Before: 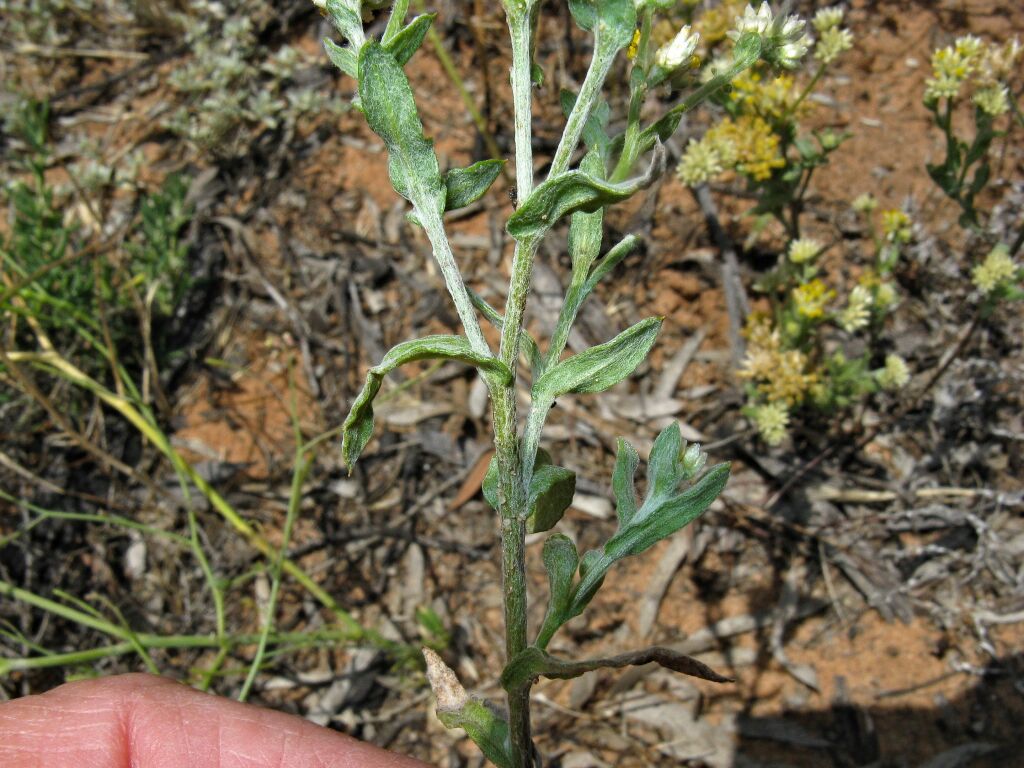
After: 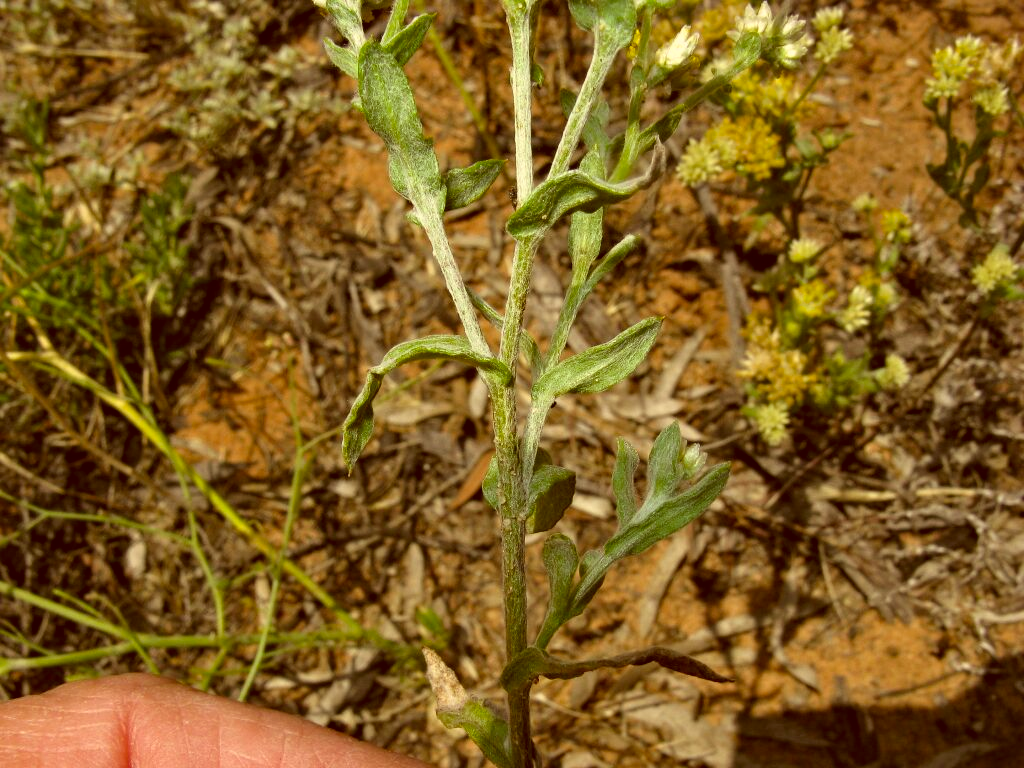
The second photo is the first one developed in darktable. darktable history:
color correction: highlights a* 1.1, highlights b* 24.29, shadows a* 15.55, shadows b* 24.29
